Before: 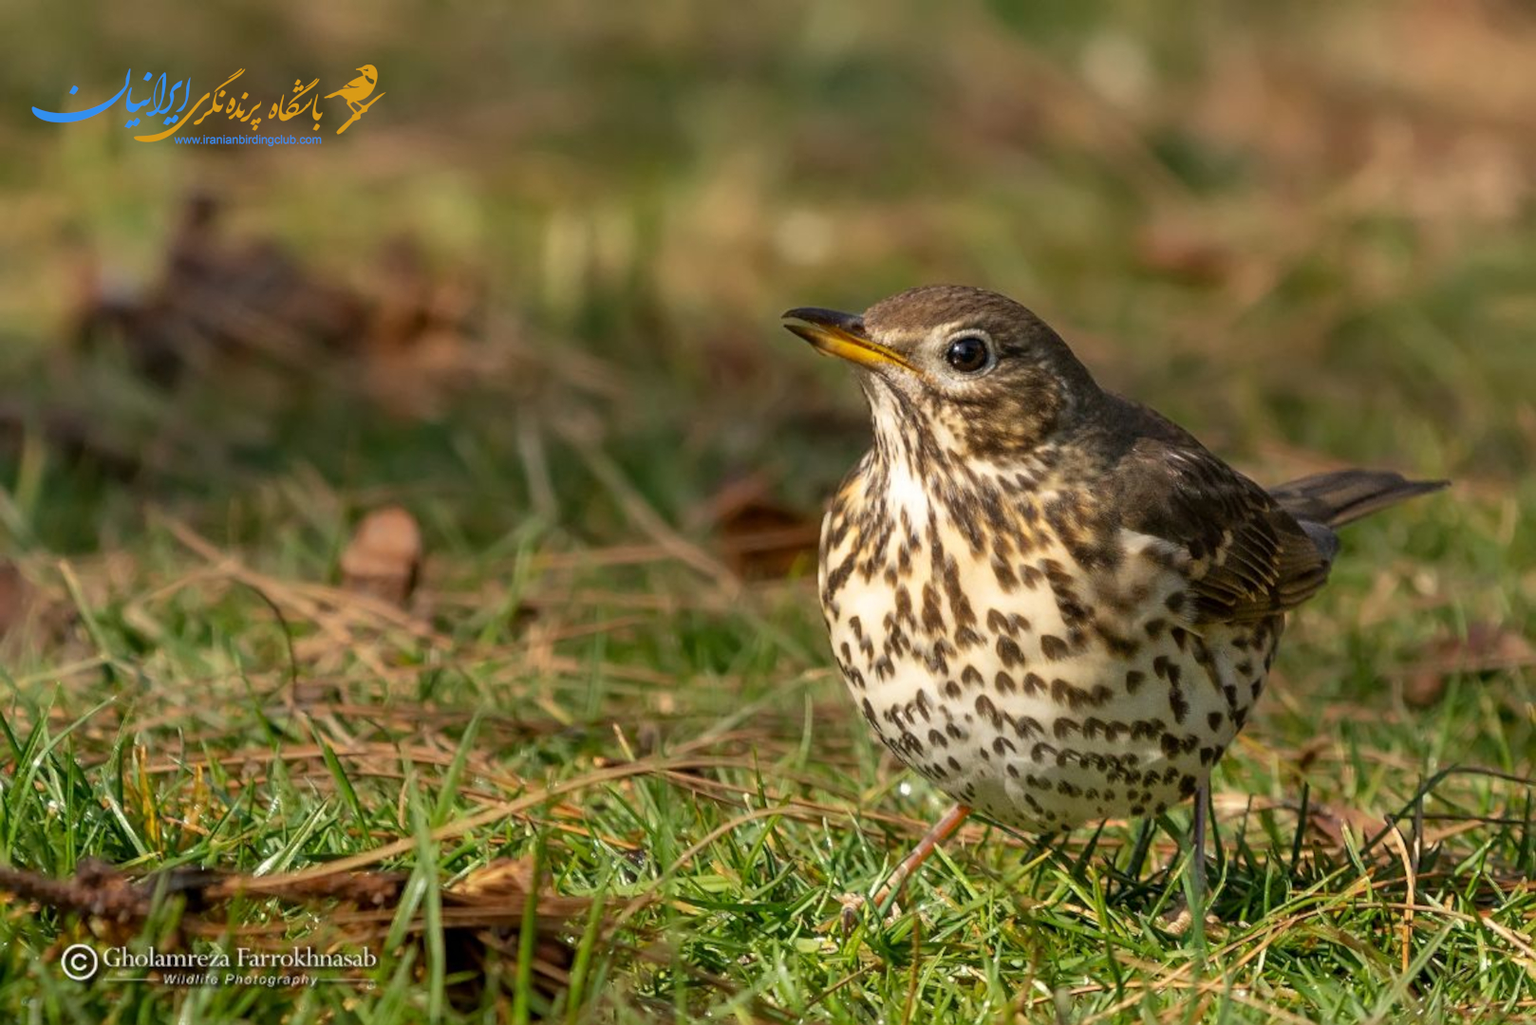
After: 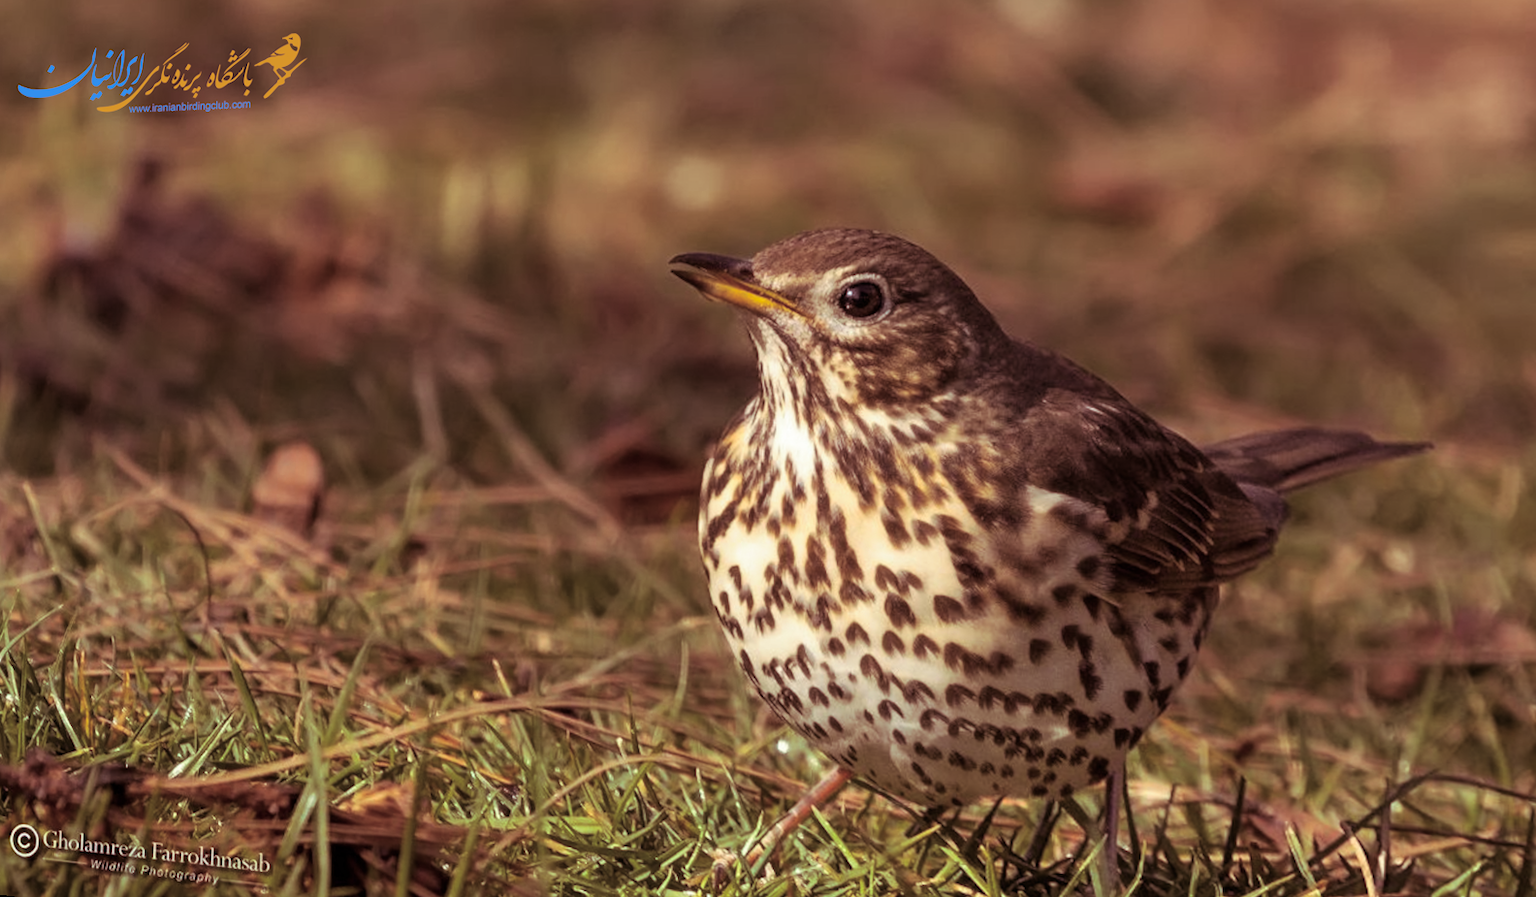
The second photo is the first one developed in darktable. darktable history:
rotate and perspective: rotation 1.69°, lens shift (vertical) -0.023, lens shift (horizontal) -0.291, crop left 0.025, crop right 0.988, crop top 0.092, crop bottom 0.842
exposure: compensate highlight preservation false
split-toning: on, module defaults
